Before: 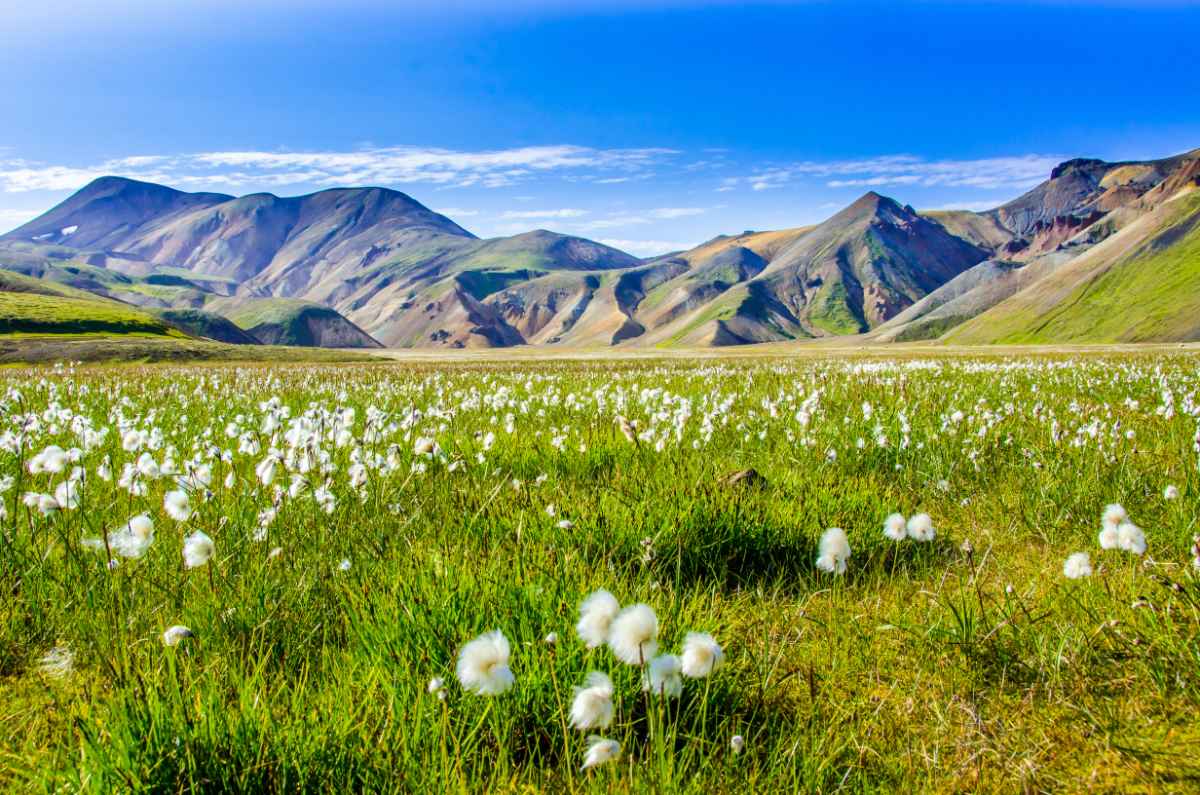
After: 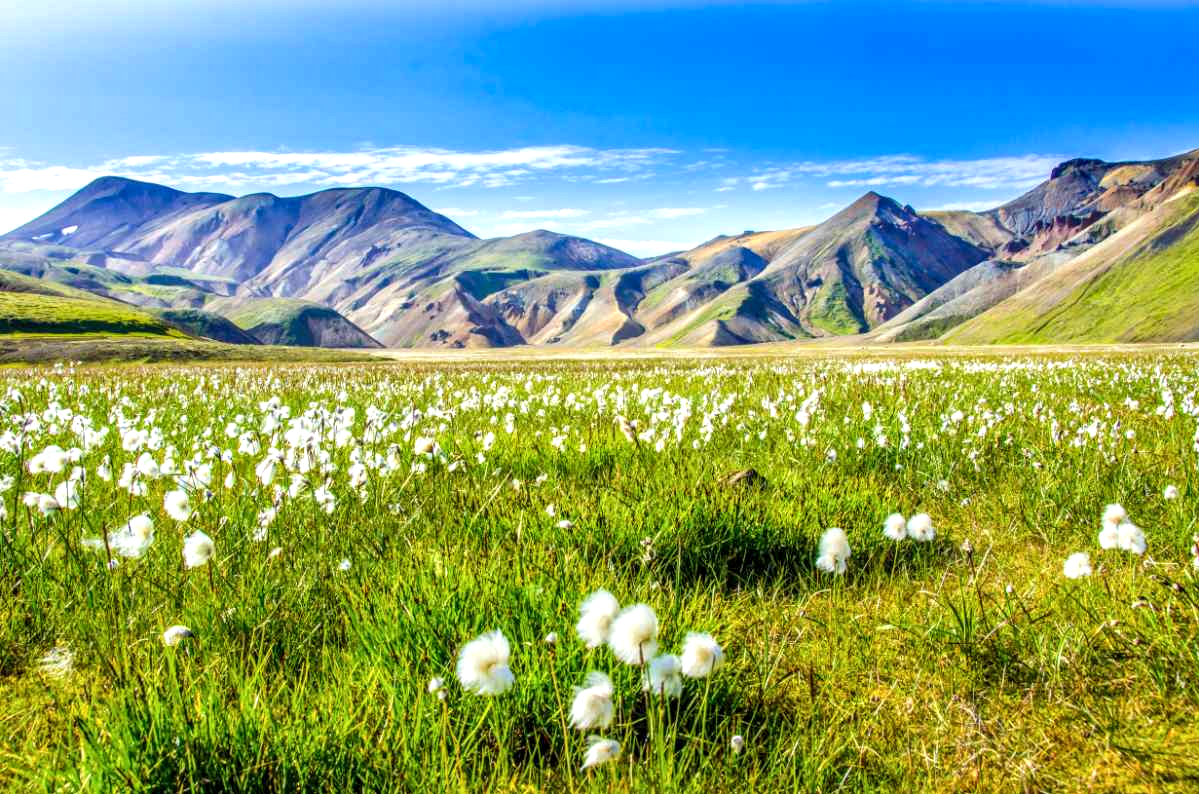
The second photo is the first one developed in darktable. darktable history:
white balance: emerald 1
exposure: exposure 0.4 EV, compensate highlight preservation false
local contrast: on, module defaults
